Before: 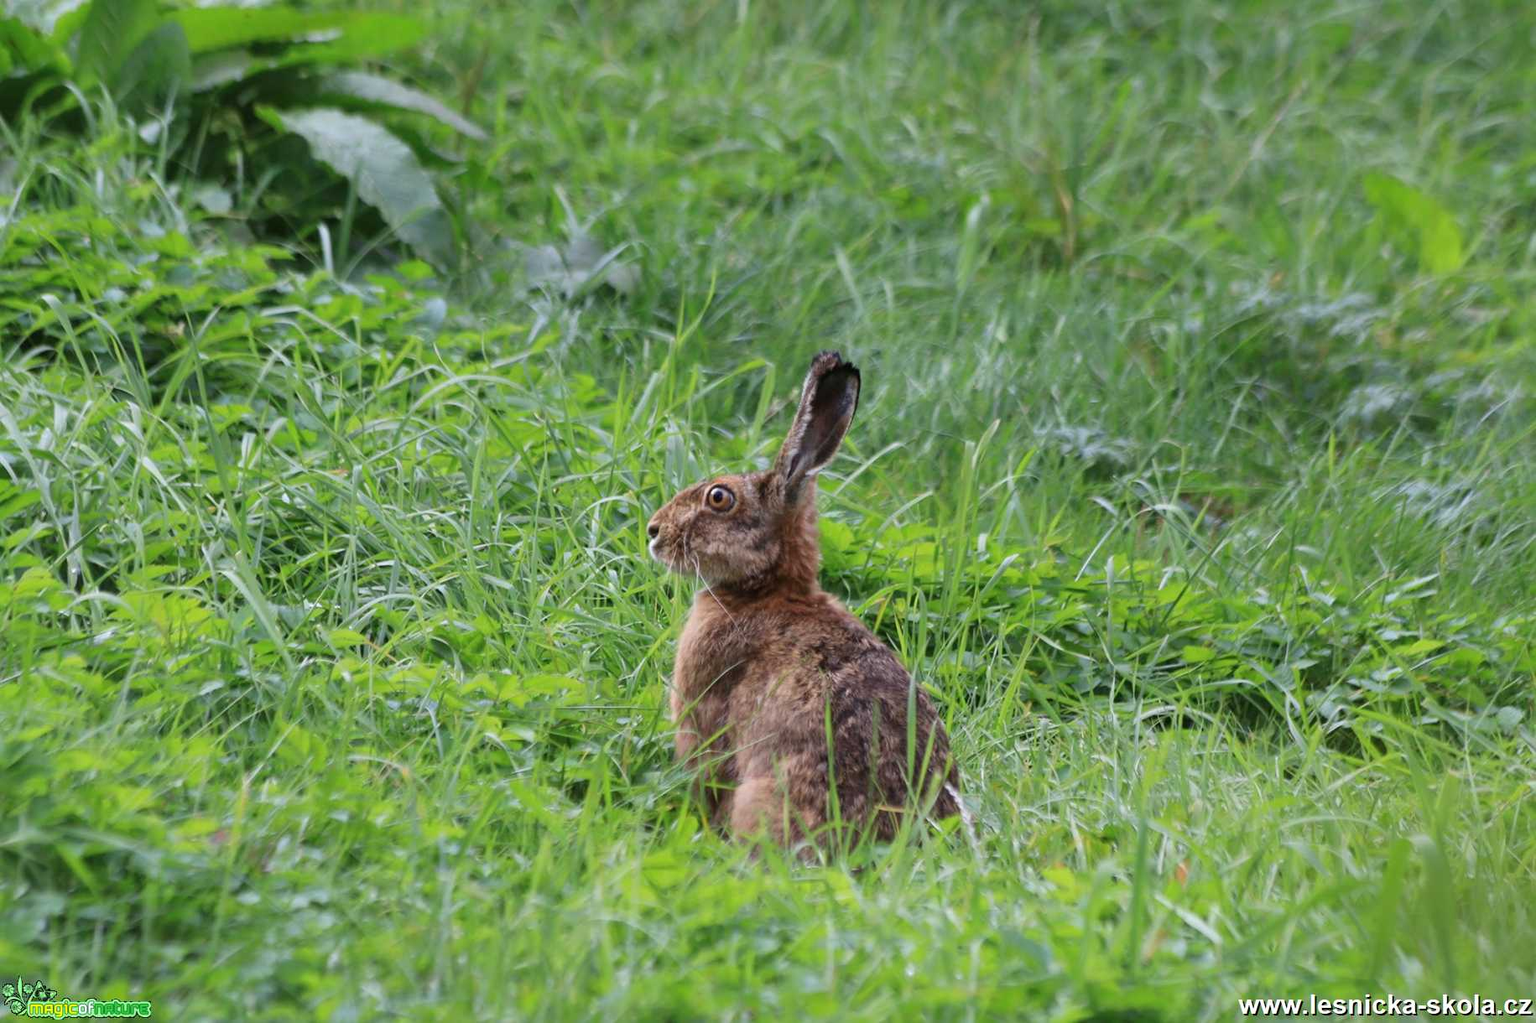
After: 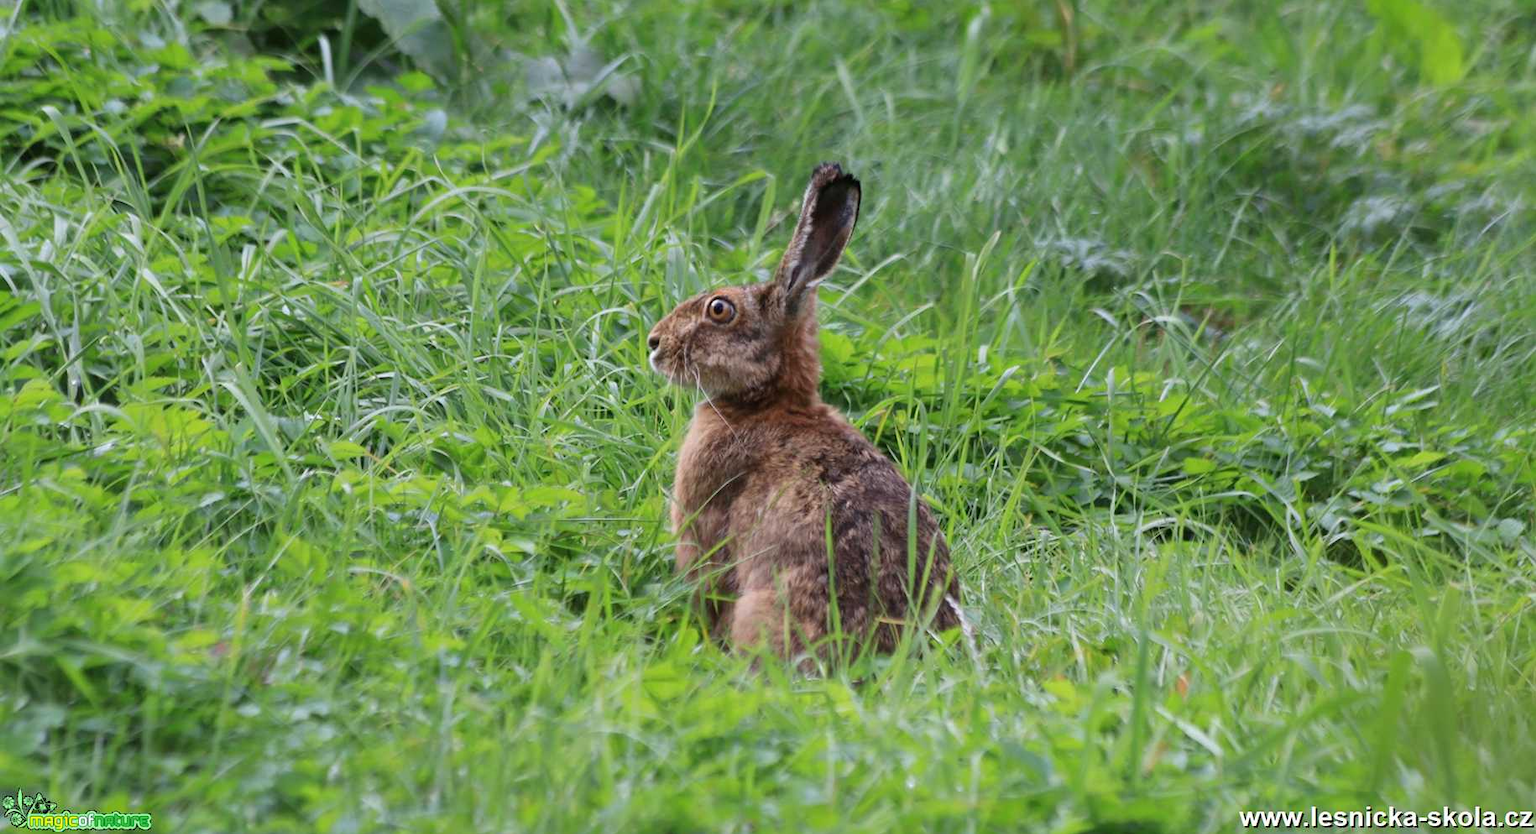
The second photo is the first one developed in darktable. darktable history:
exposure: exposure -0.027 EV, compensate exposure bias true, compensate highlight preservation false
crop and rotate: top 18.479%
